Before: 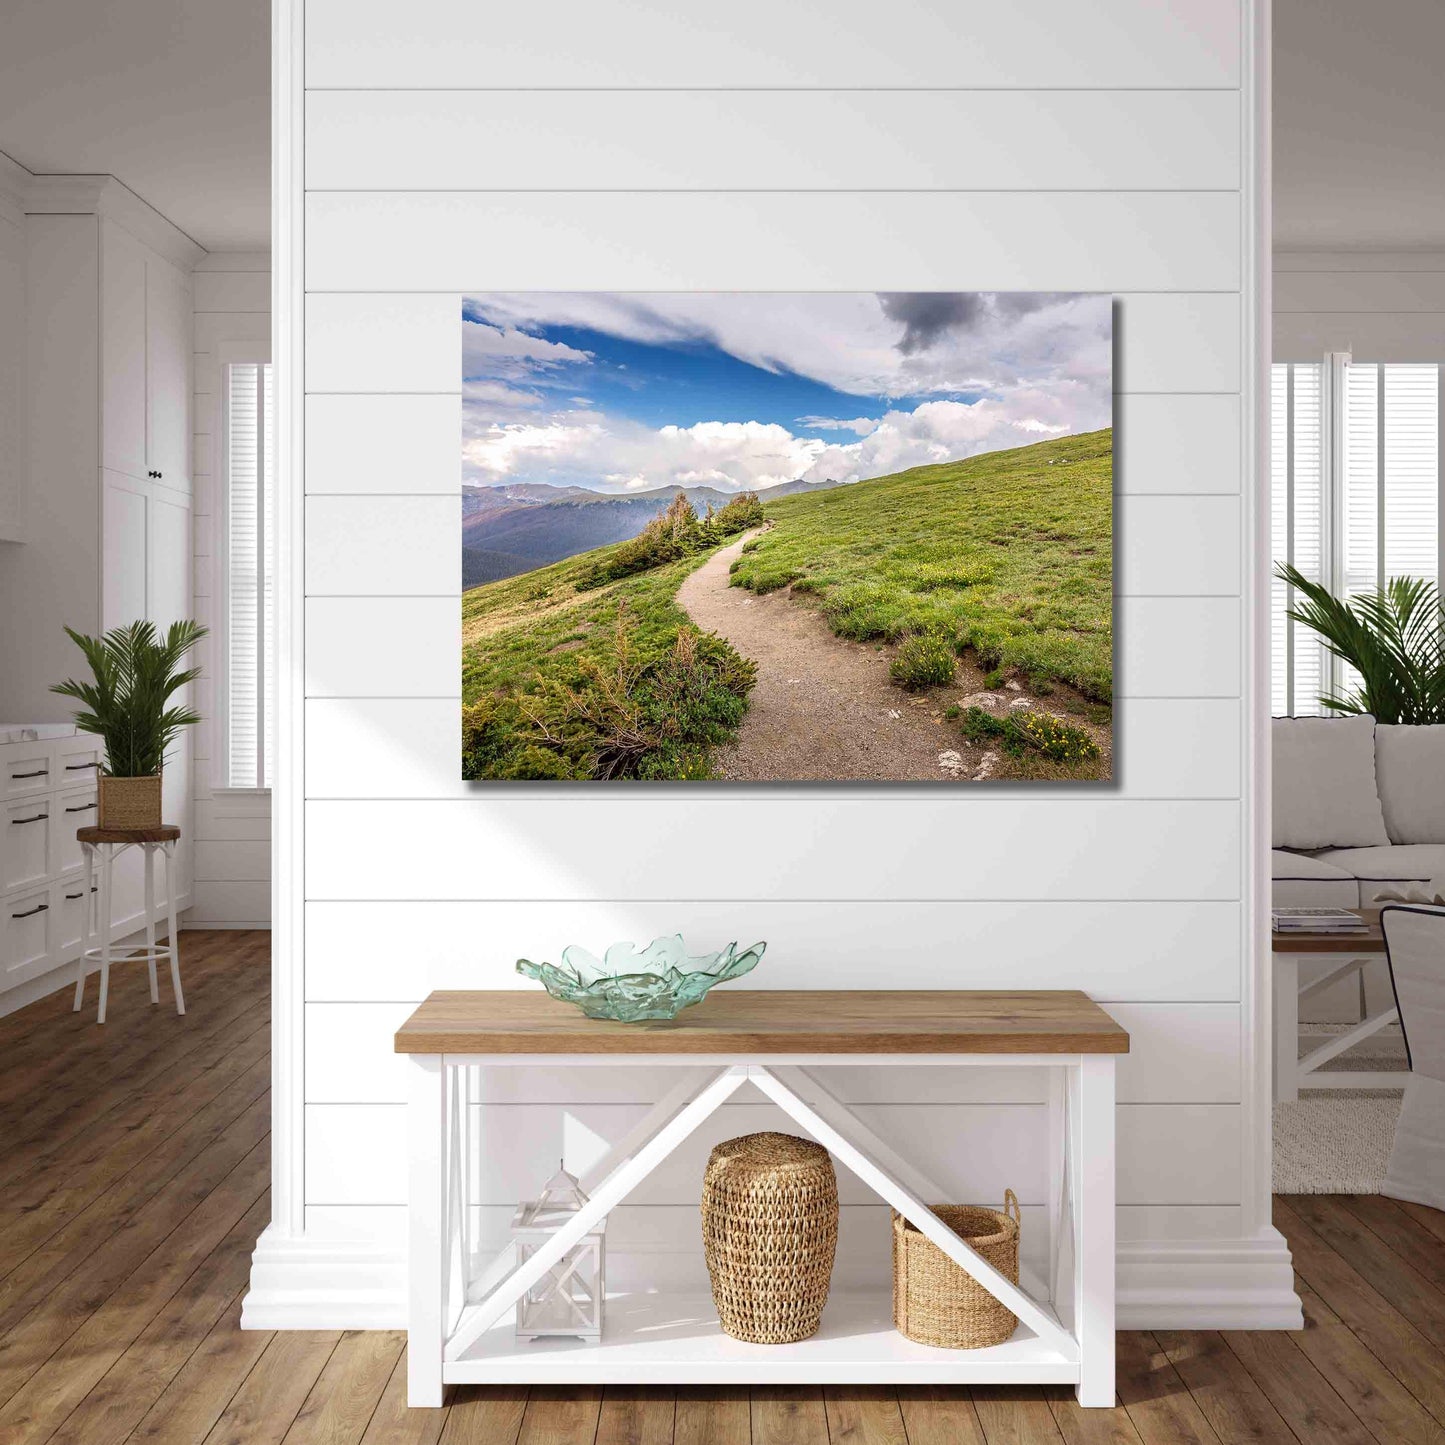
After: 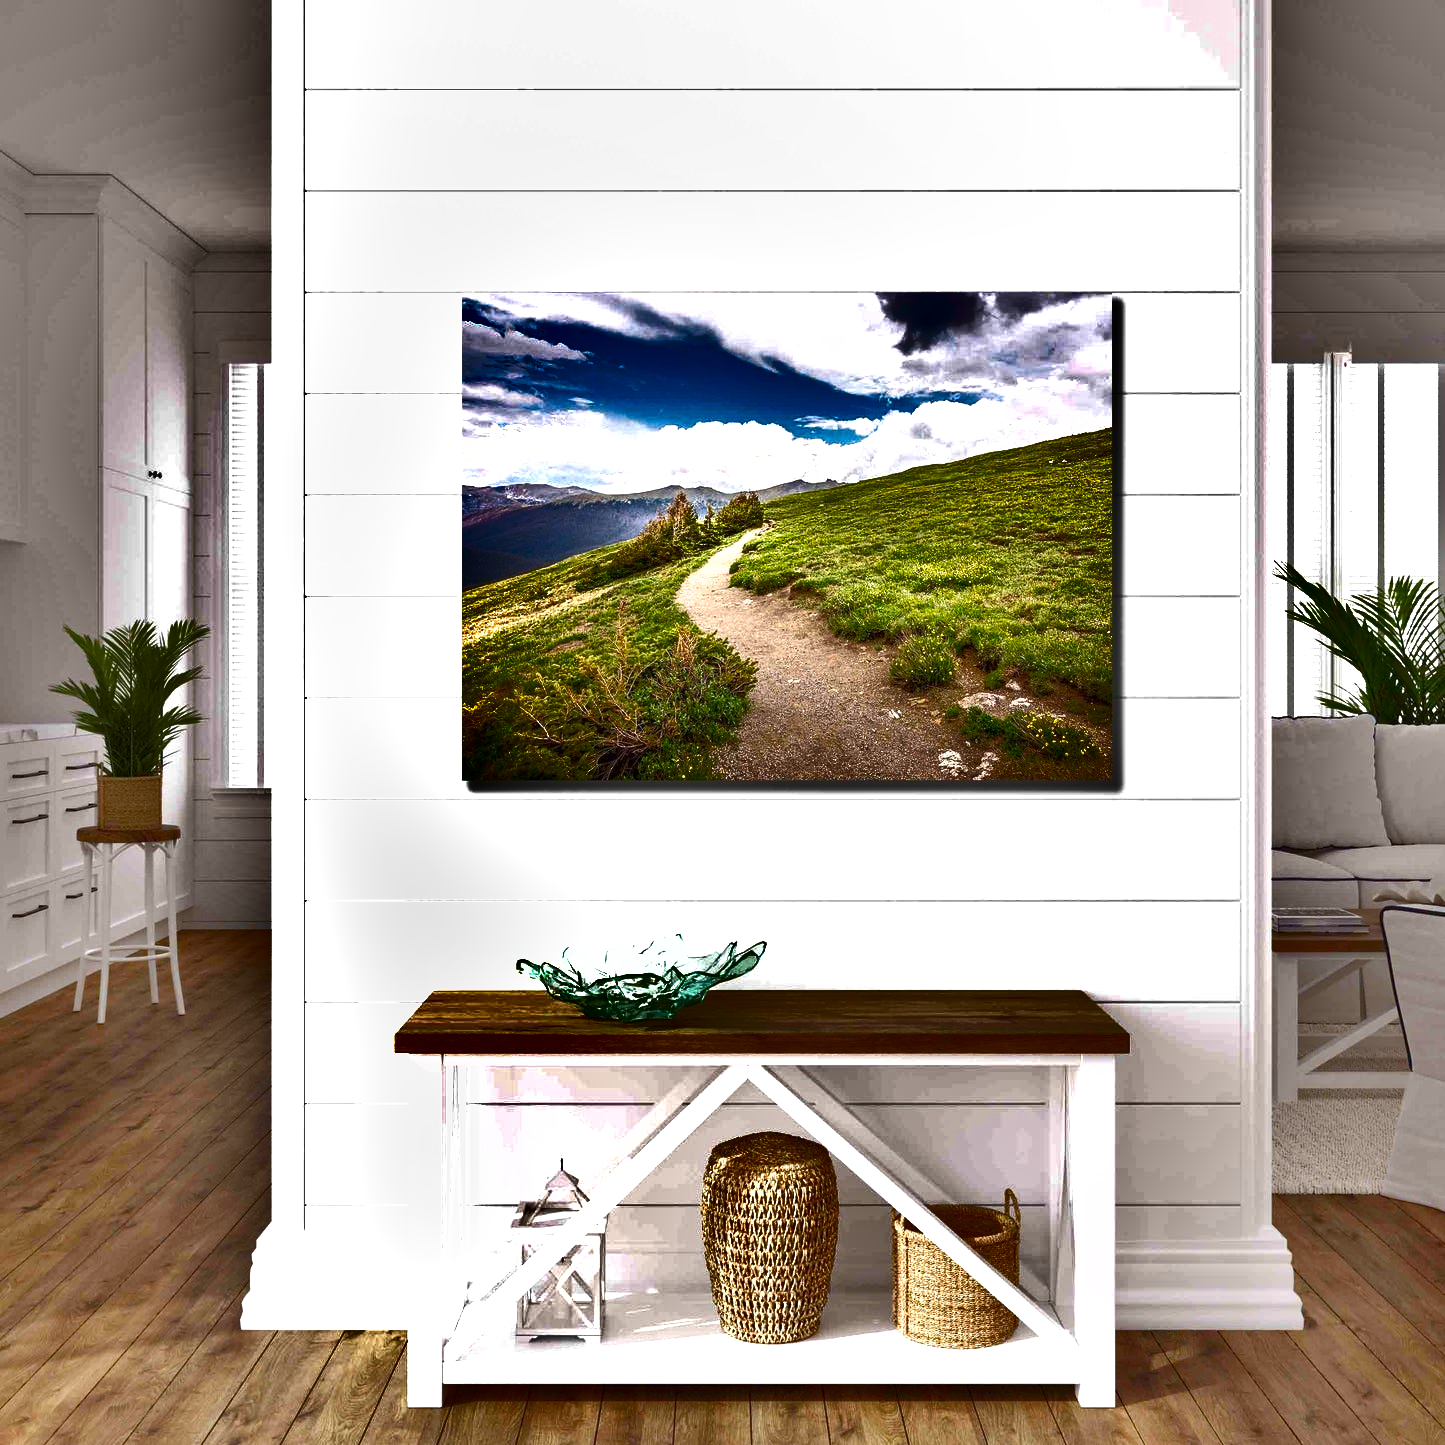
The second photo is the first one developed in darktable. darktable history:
color balance rgb: perceptual saturation grading › global saturation 20%, perceptual saturation grading › highlights -25.288%, perceptual saturation grading › shadows 25.983%, global vibrance 9.64%
shadows and highlights: shadows 24.26, highlights -79.9, soften with gaussian
exposure: exposure 0.703 EV, compensate highlight preservation false
